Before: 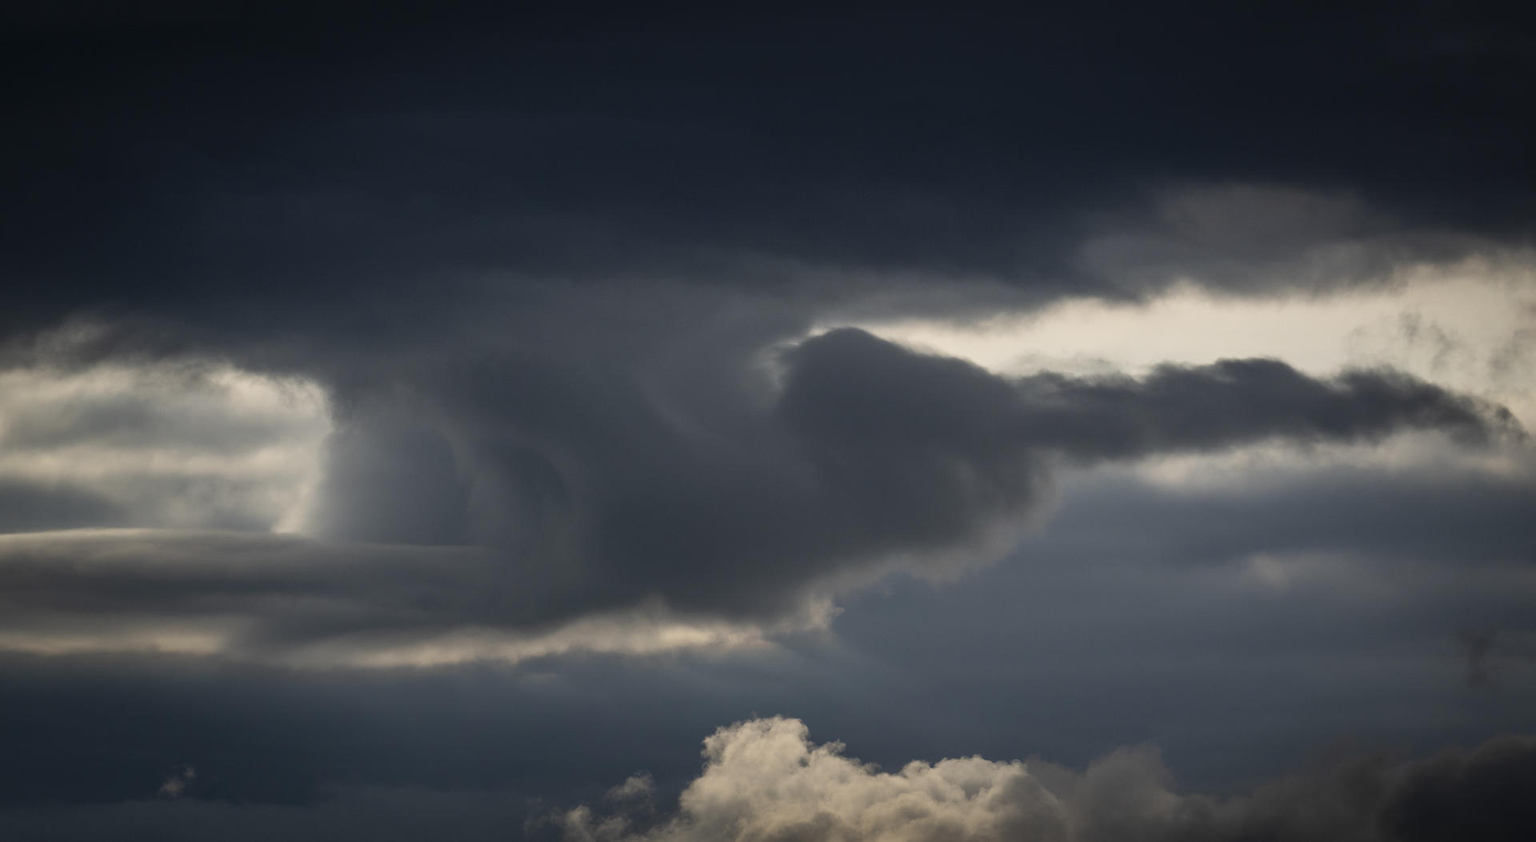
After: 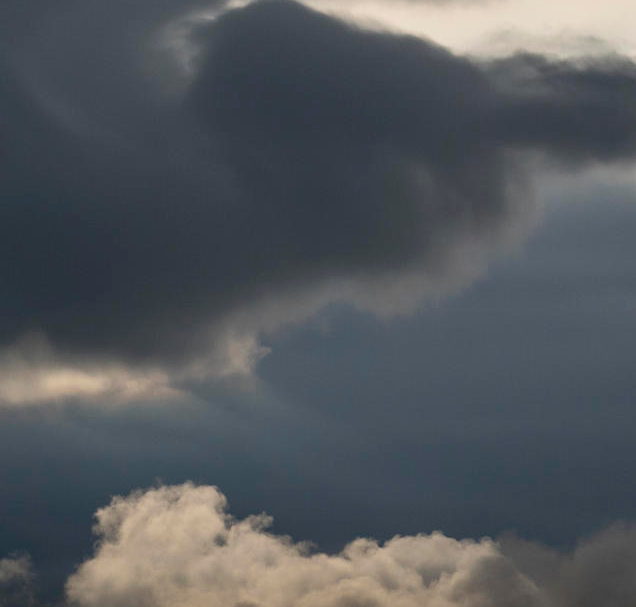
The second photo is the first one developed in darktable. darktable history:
crop: left 40.878%, top 39.176%, right 25.993%, bottom 3.081%
shadows and highlights: radius 93.07, shadows -14.46, white point adjustment 0.23, highlights 31.48, compress 48.23%, highlights color adjustment 52.79%, soften with gaussian
